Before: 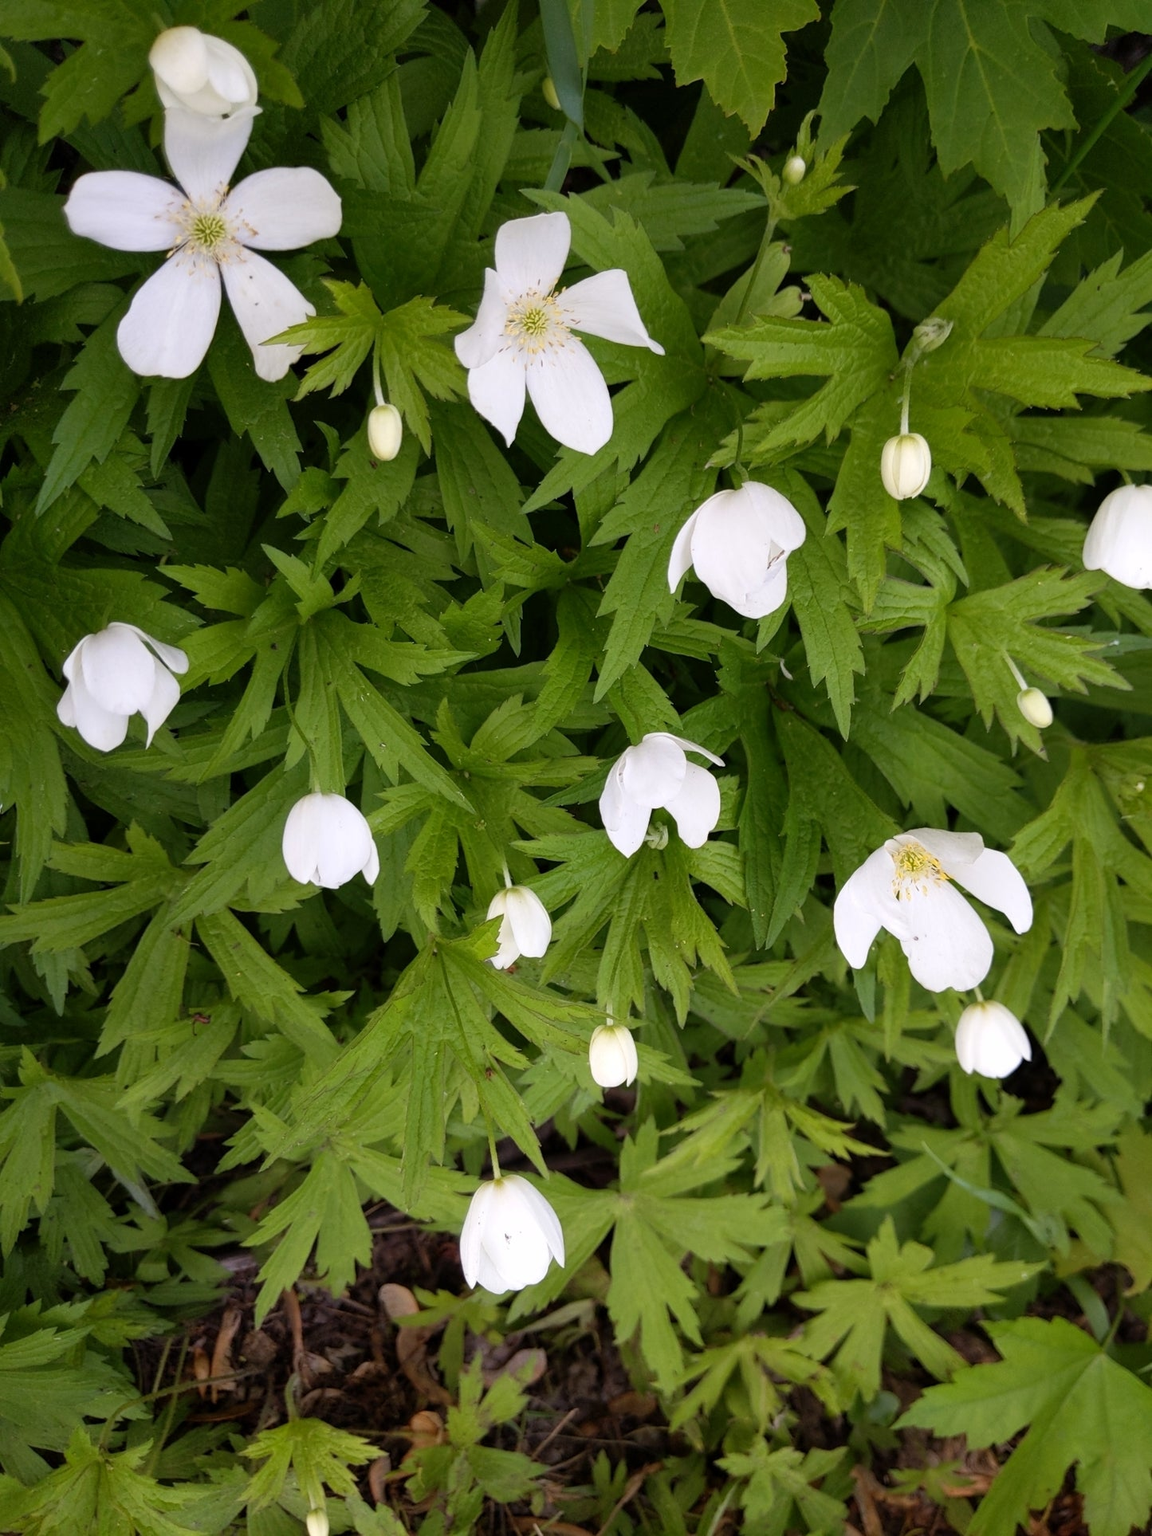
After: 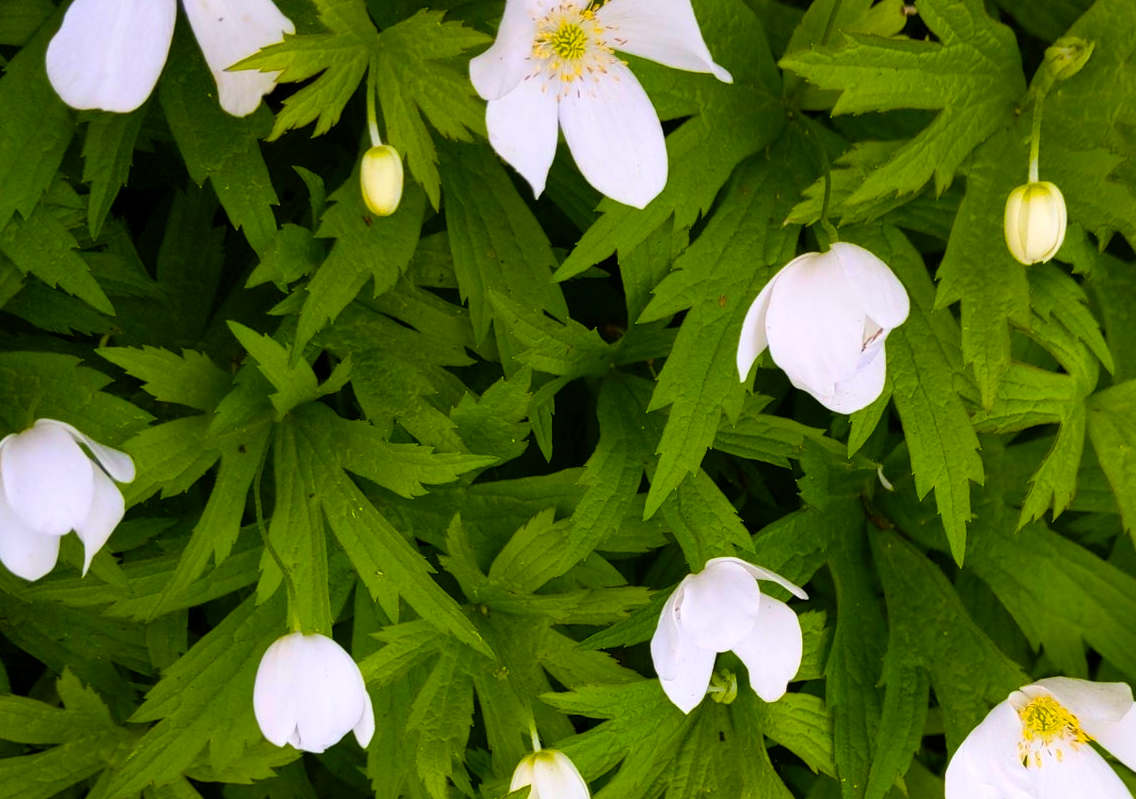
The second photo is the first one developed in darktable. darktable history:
crop: left 7.054%, top 18.787%, right 14.314%, bottom 39.715%
color balance rgb: linear chroma grading › highlights 98.964%, linear chroma grading › global chroma 23.792%, perceptual saturation grading › global saturation 20%, perceptual saturation grading › highlights -25.892%, perceptual saturation grading › shadows 49.605%
